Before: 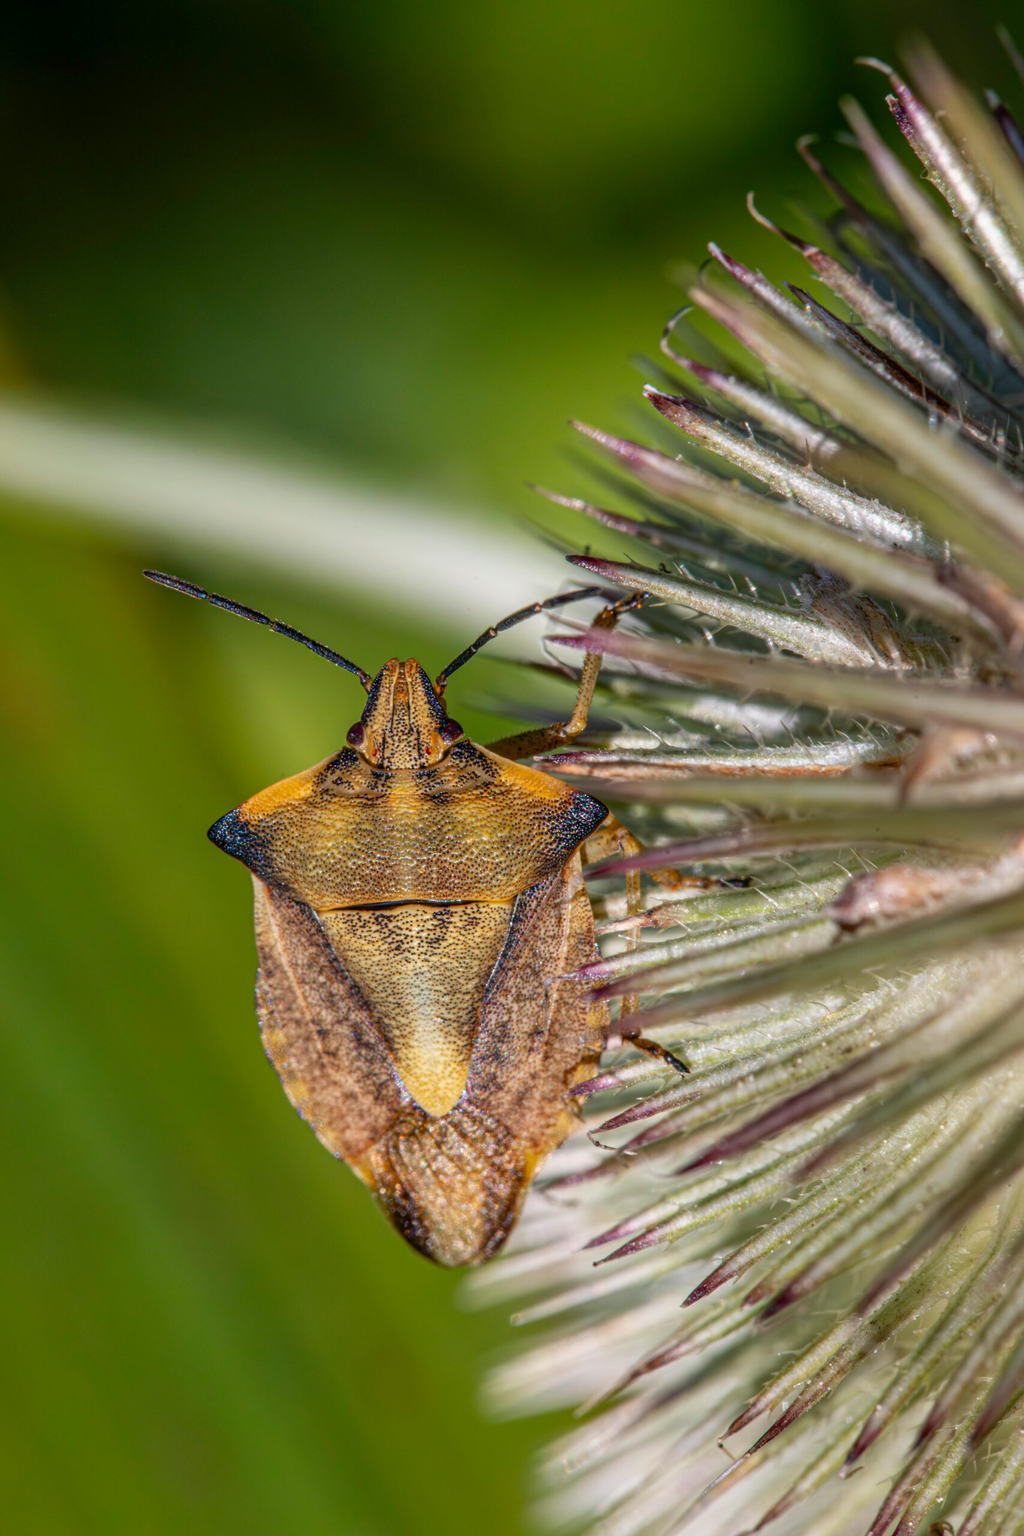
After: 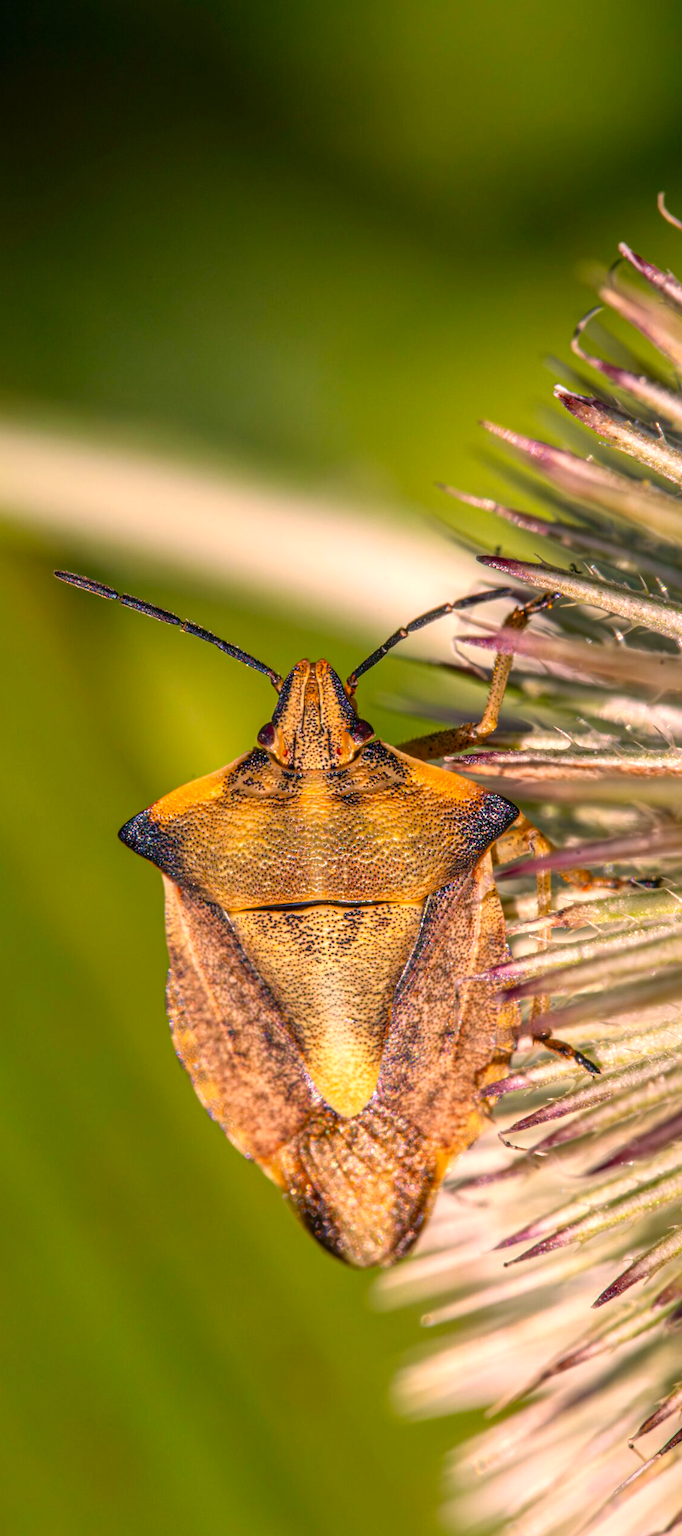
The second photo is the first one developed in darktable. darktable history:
color correction: highlights a* 17.88, highlights b* 18.79
crop and rotate: left 8.786%, right 24.548%
exposure: black level correction 0, exposure 0.5 EV, compensate highlight preservation false
